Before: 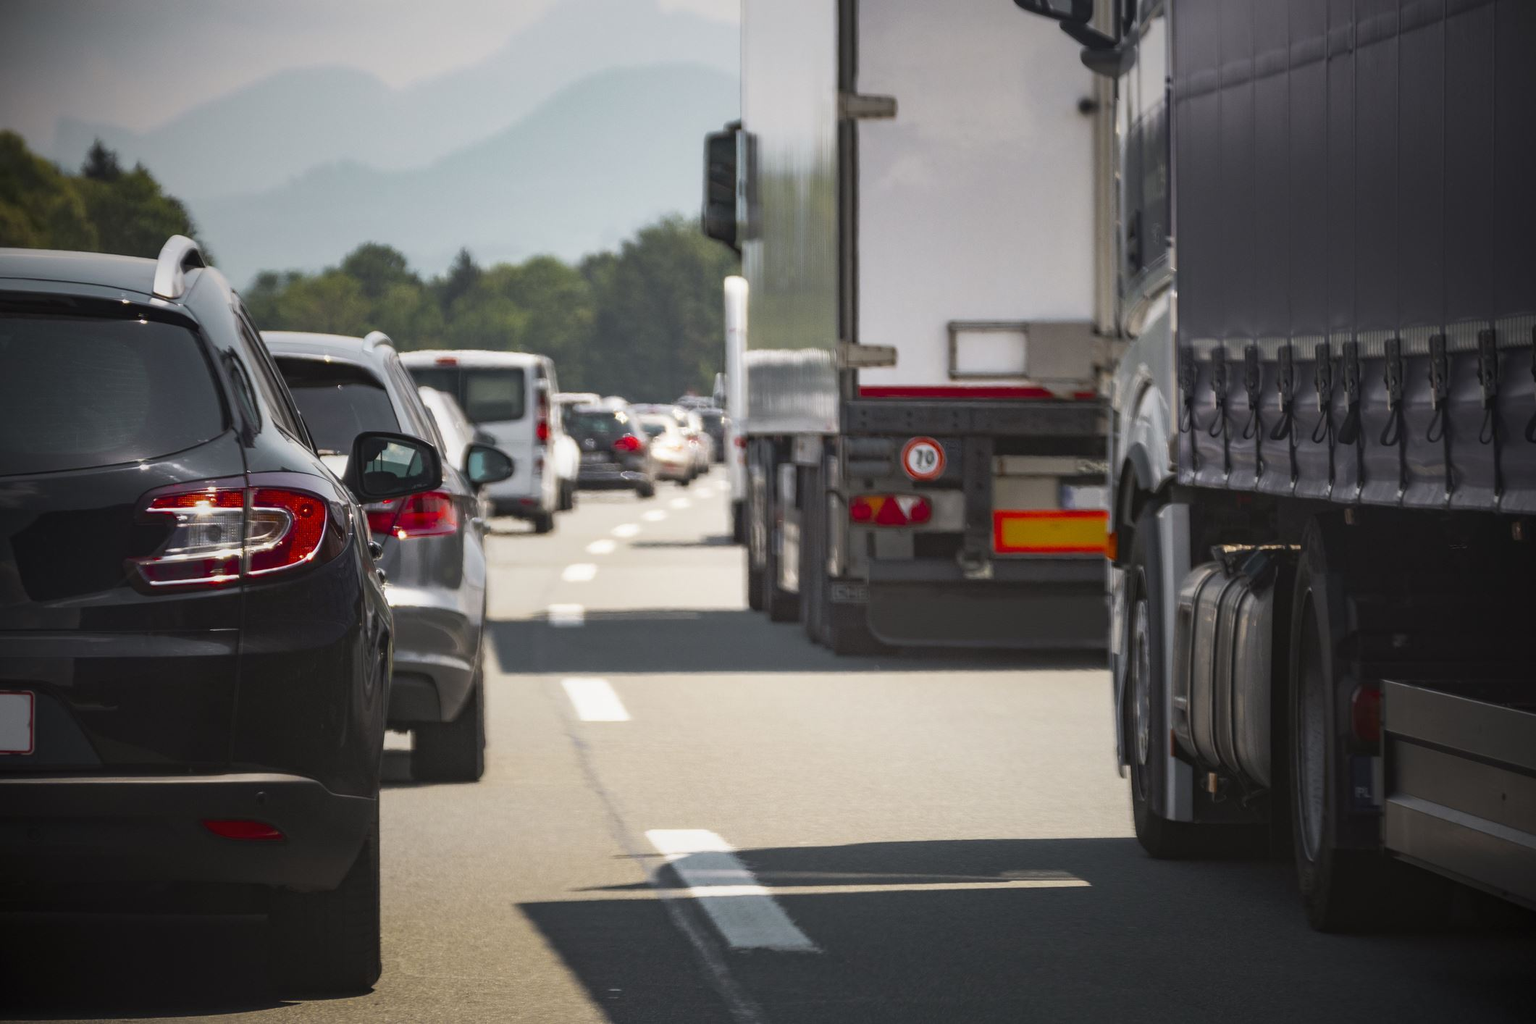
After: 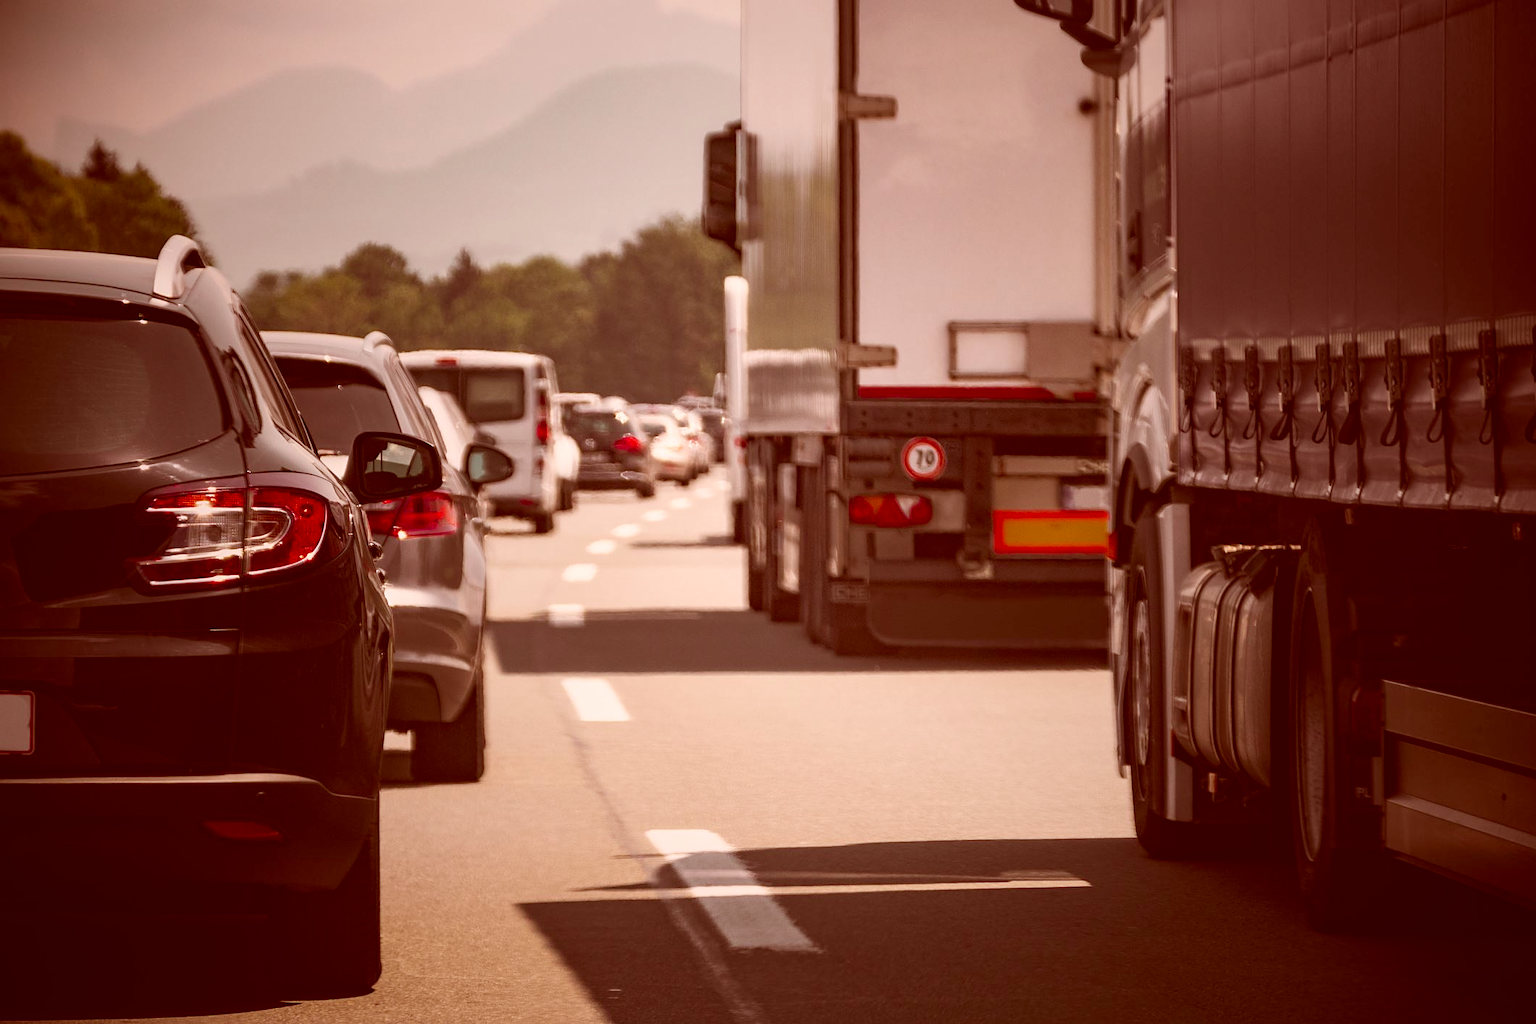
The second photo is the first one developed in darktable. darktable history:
color correction: highlights a* 9.38, highlights b* 8.92, shadows a* 39.76, shadows b* 39.73, saturation 0.779
sharpen: amount 0.212
